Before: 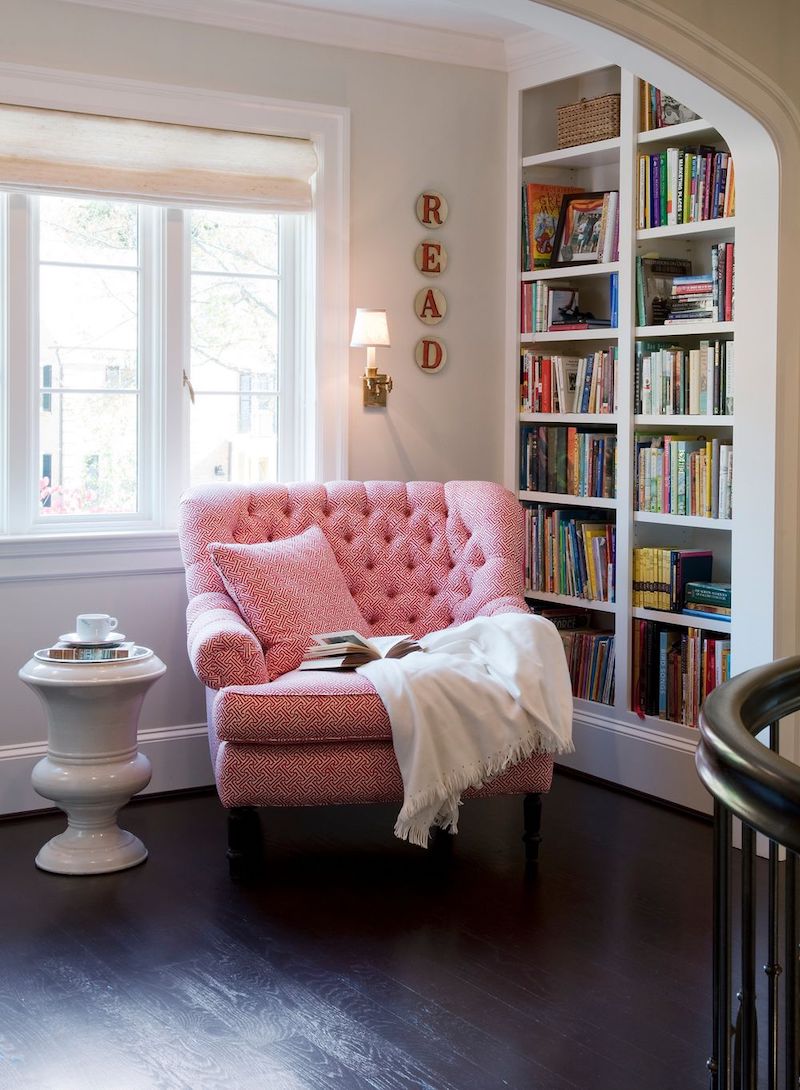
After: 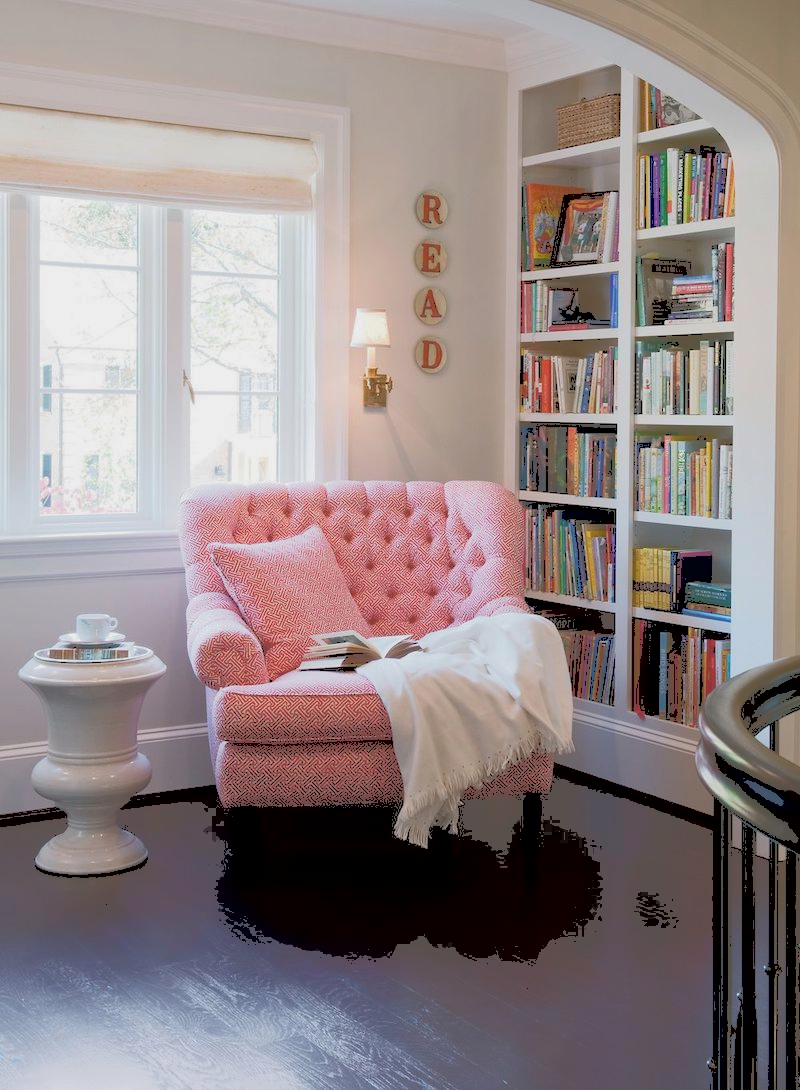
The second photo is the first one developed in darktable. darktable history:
tone curve: curves: ch0 [(0, 0) (0.003, 0.346) (0.011, 0.346) (0.025, 0.346) (0.044, 0.35) (0.069, 0.354) (0.1, 0.361) (0.136, 0.368) (0.177, 0.381) (0.224, 0.395) (0.277, 0.421) (0.335, 0.458) (0.399, 0.502) (0.468, 0.556) (0.543, 0.617) (0.623, 0.685) (0.709, 0.748) (0.801, 0.814) (0.898, 0.865) (1, 1)], color space Lab, independent channels, preserve colors none
contrast brightness saturation: contrast 0.009, saturation -0.061
exposure: black level correction 0.009, exposure -0.161 EV, compensate highlight preservation false
